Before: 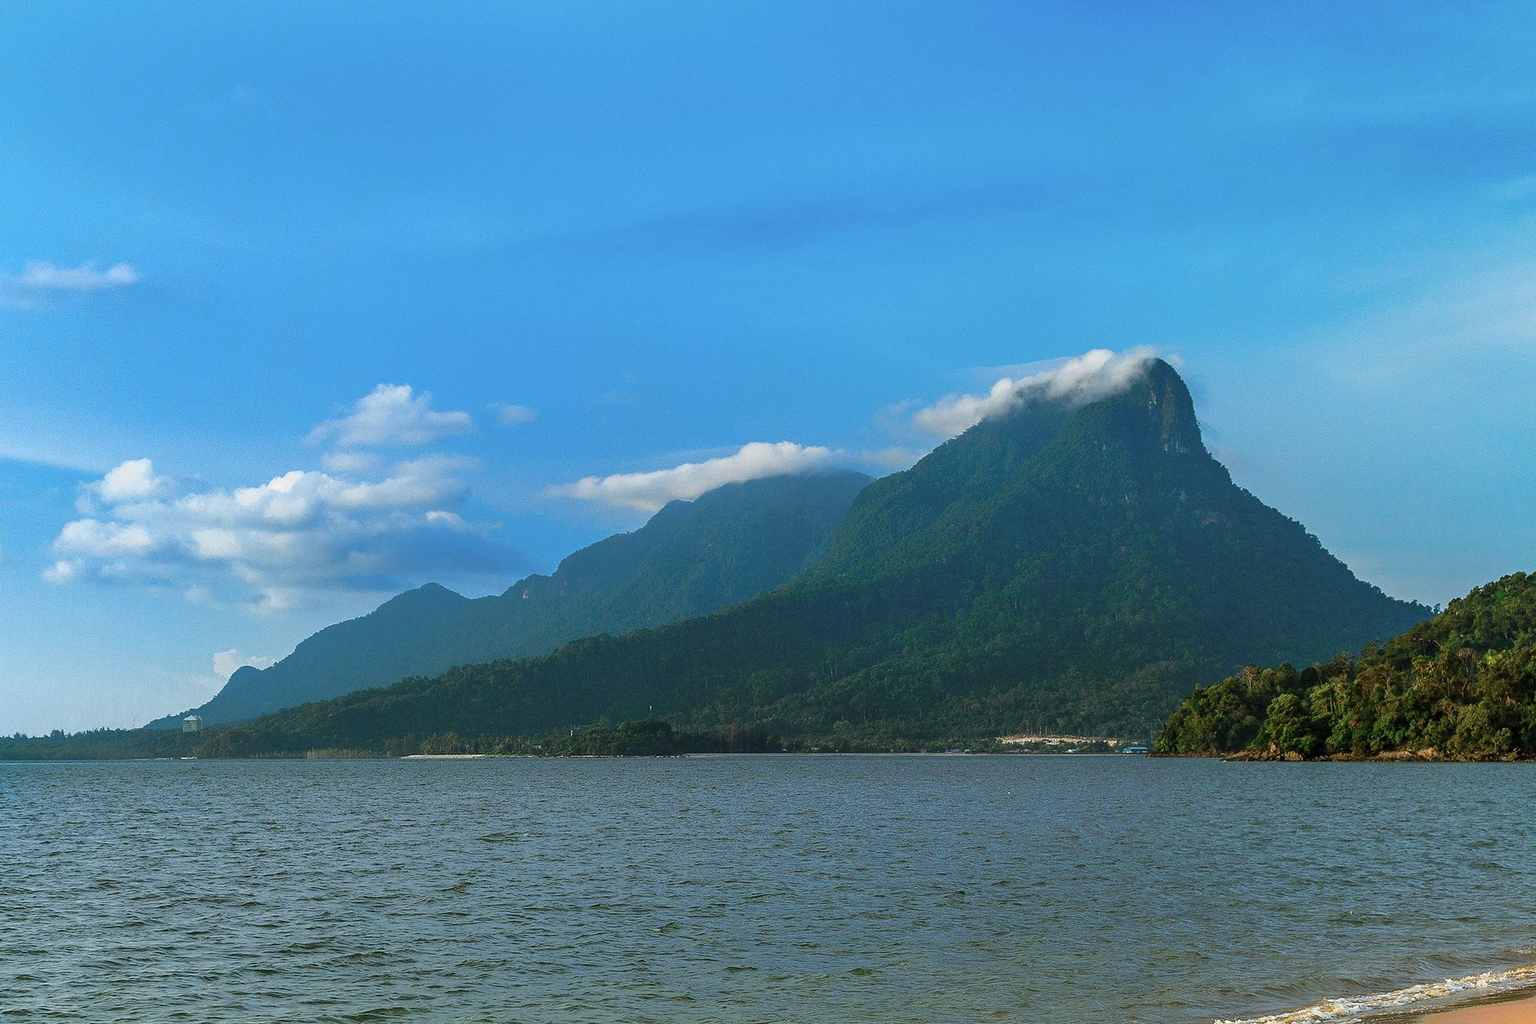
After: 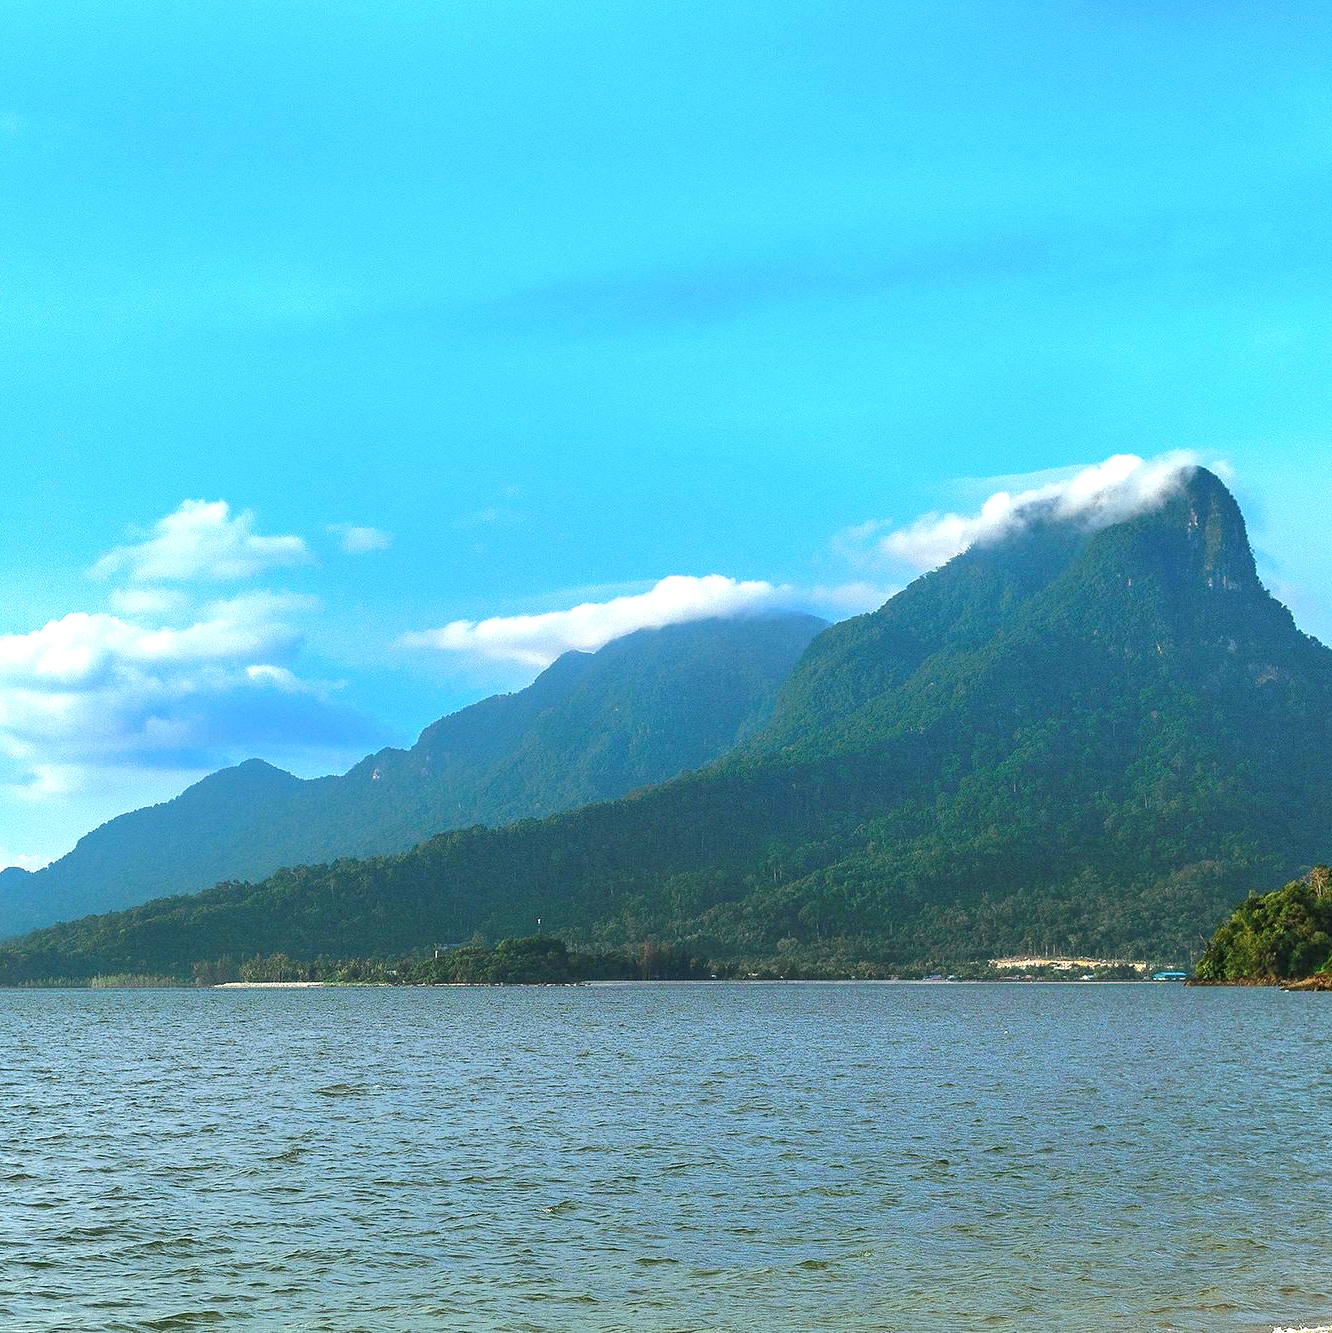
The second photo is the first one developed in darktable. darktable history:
crop and rotate: left 15.414%, right 17.96%
exposure: exposure 1 EV, compensate highlight preservation false
contrast brightness saturation: contrast 0.038, saturation 0.074
